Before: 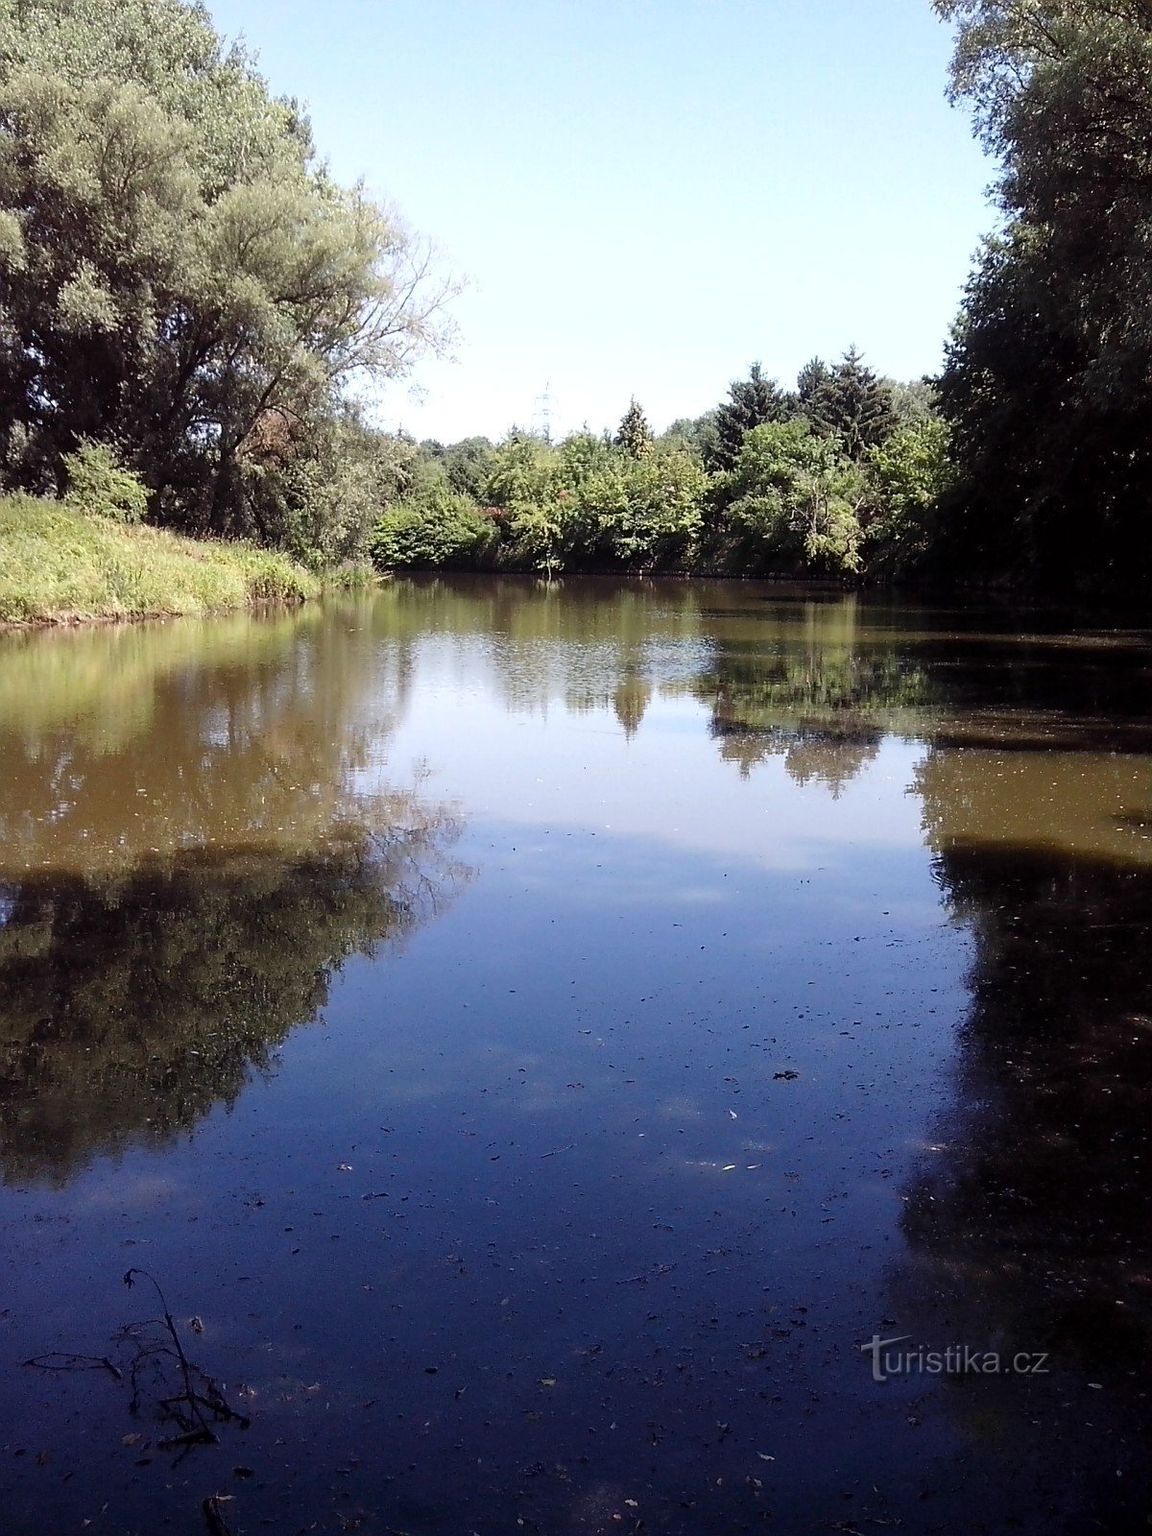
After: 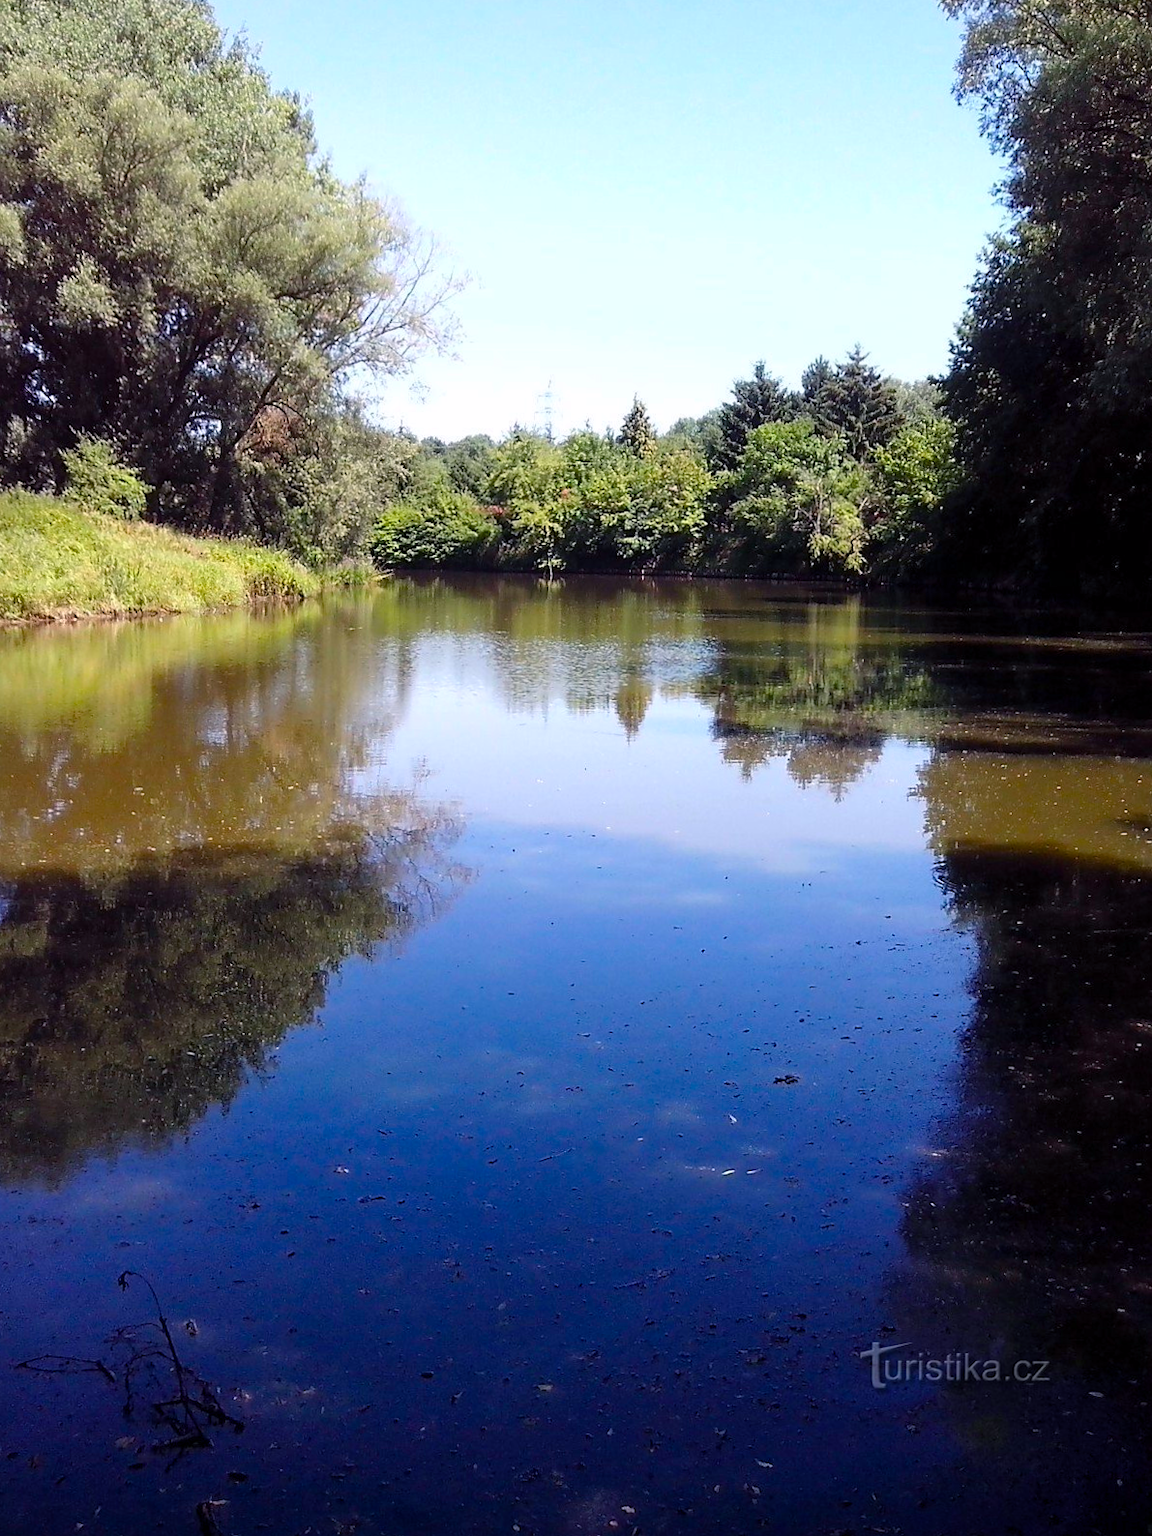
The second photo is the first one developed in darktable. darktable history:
crop and rotate: angle -0.321°
color balance rgb: power › chroma 1.022%, power › hue 252.45°, global offset › hue 168.64°, linear chroma grading › global chroma 14.707%, perceptual saturation grading › global saturation 31.287%
